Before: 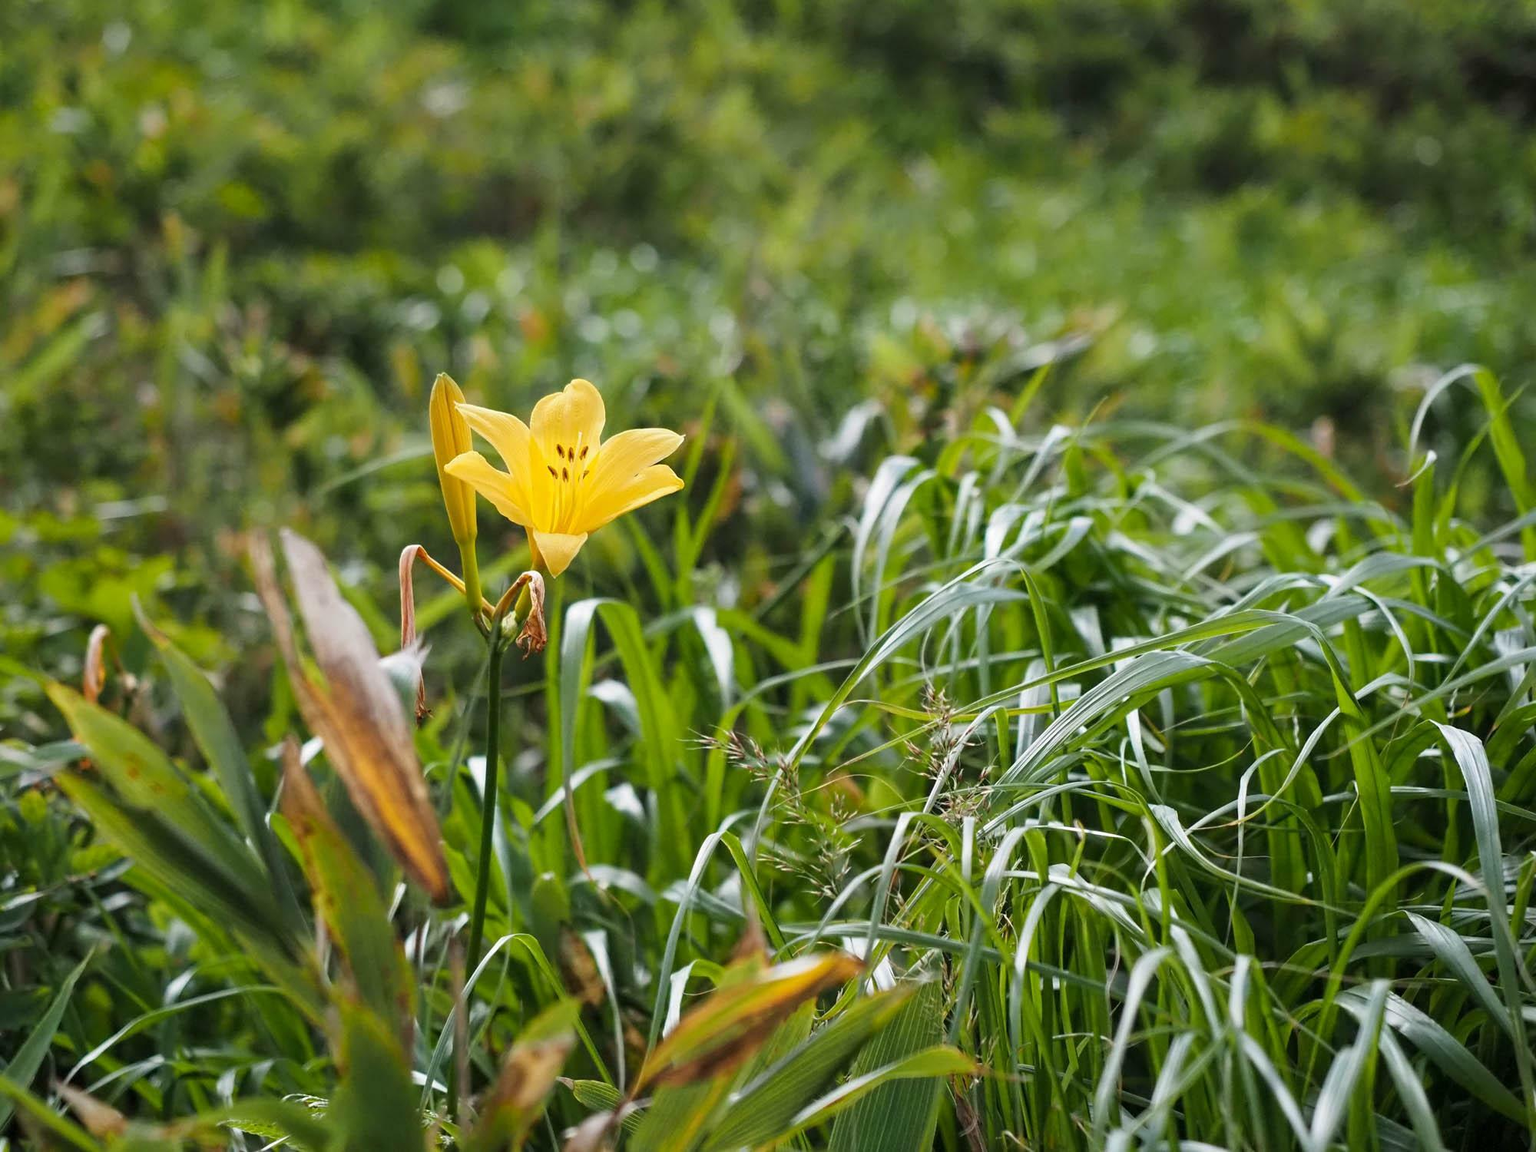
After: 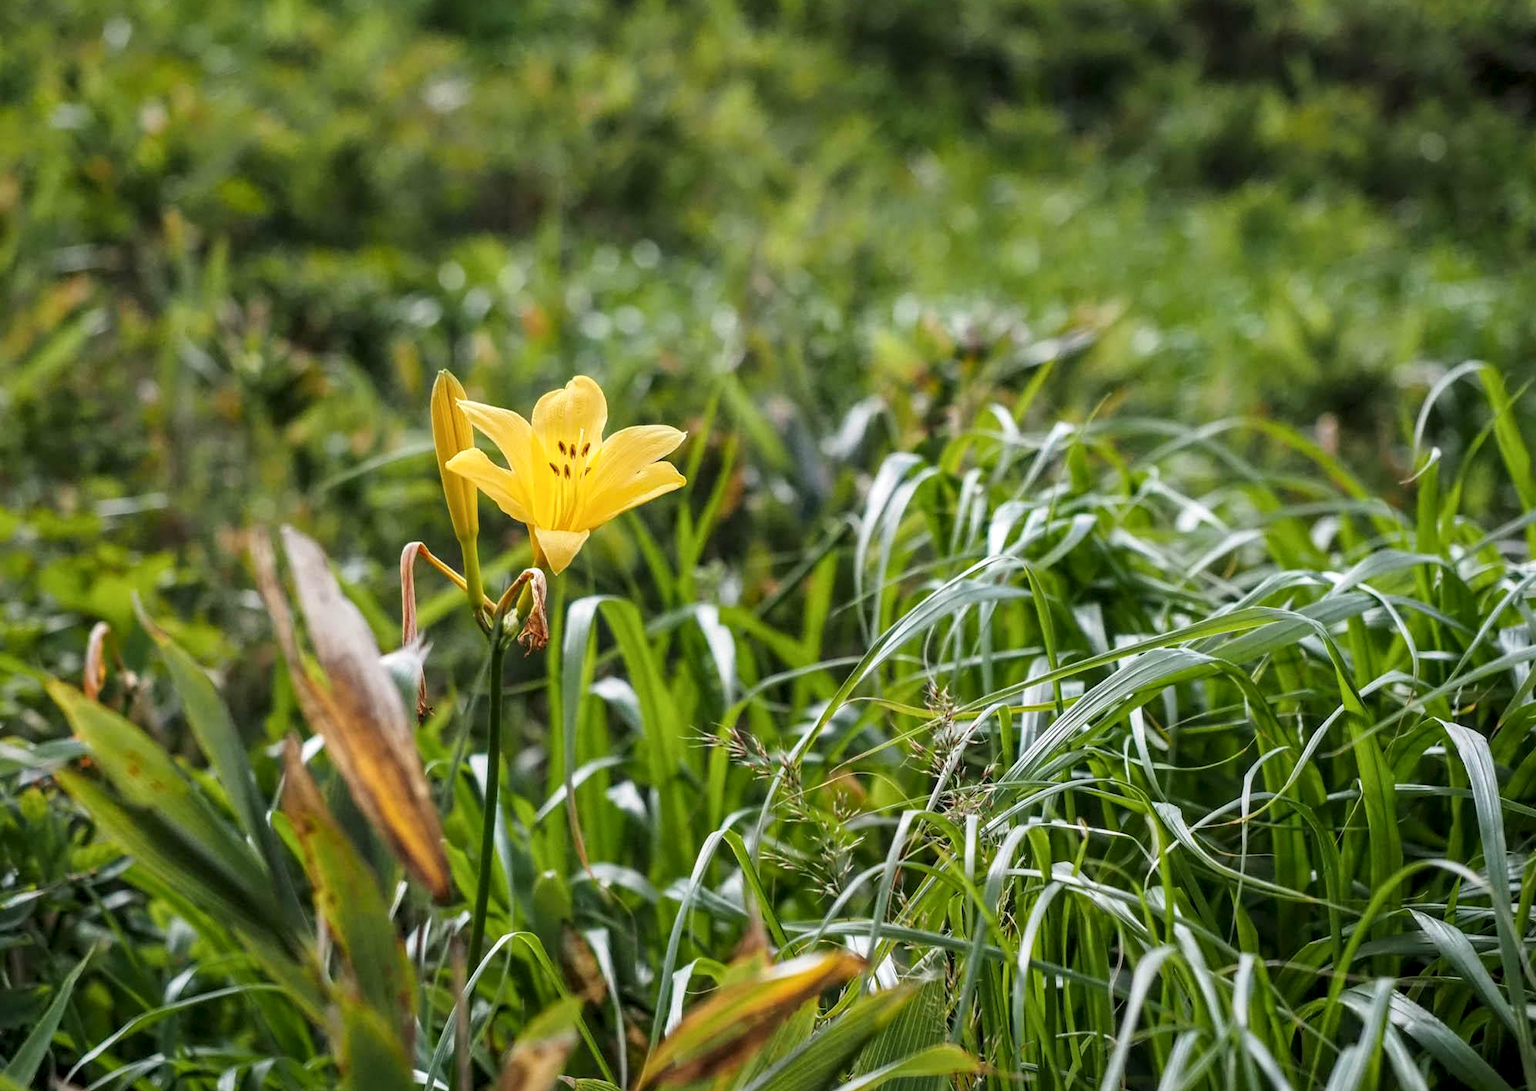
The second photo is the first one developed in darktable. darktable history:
crop: top 0.448%, right 0.264%, bottom 5.045%
local contrast: highlights 25%, detail 130%
